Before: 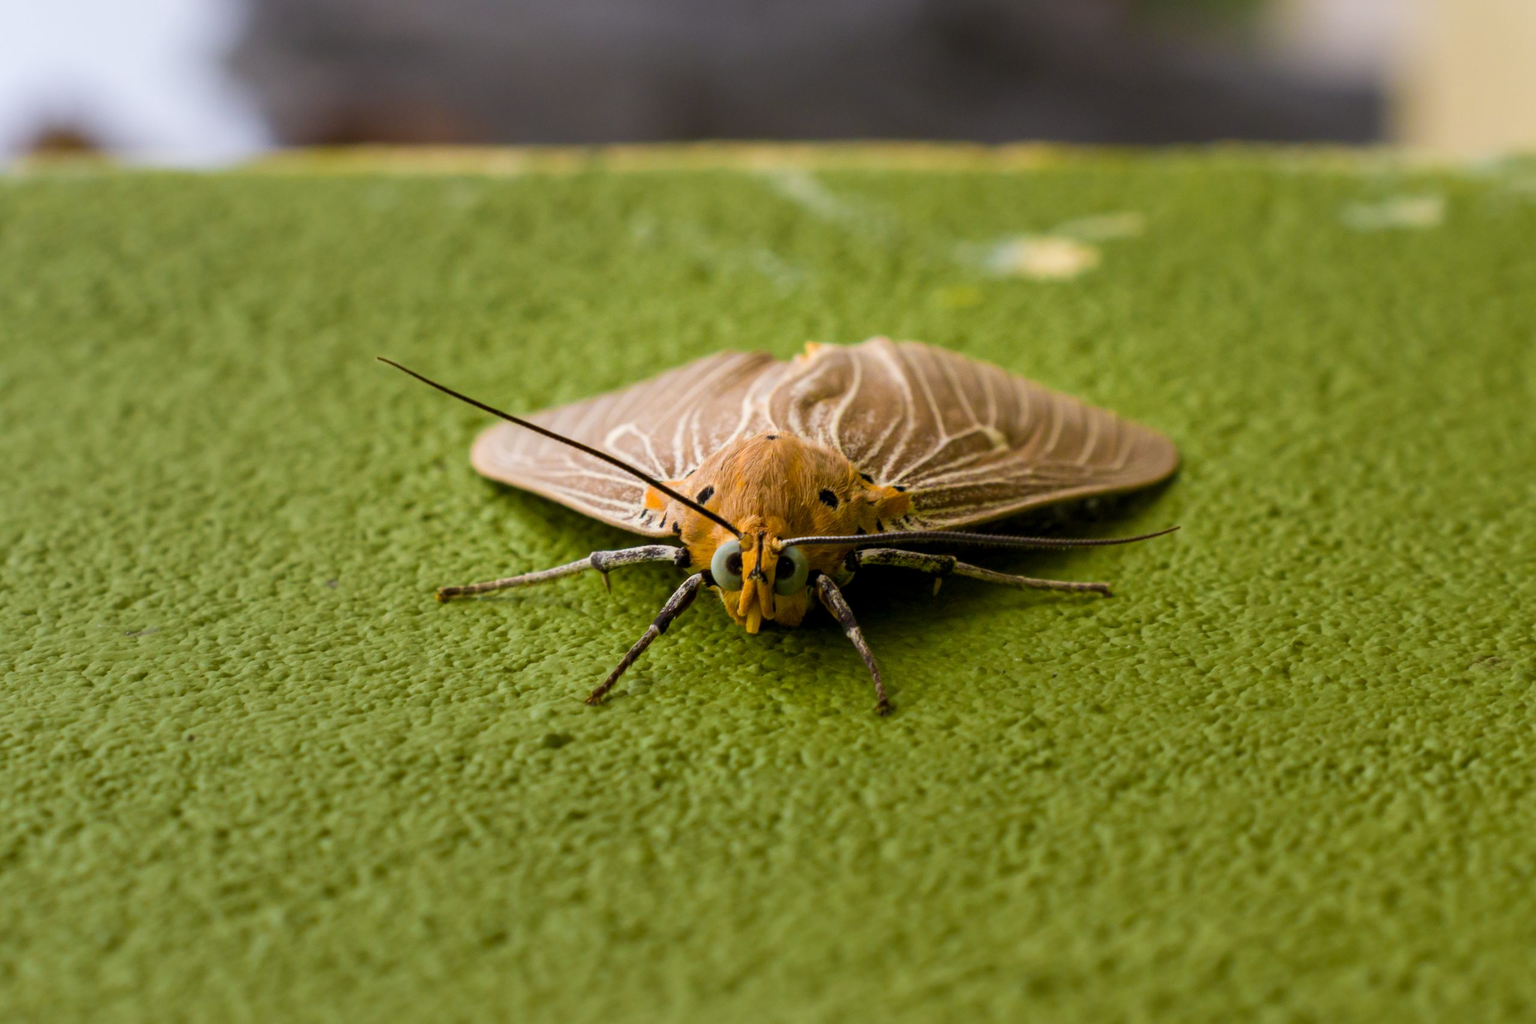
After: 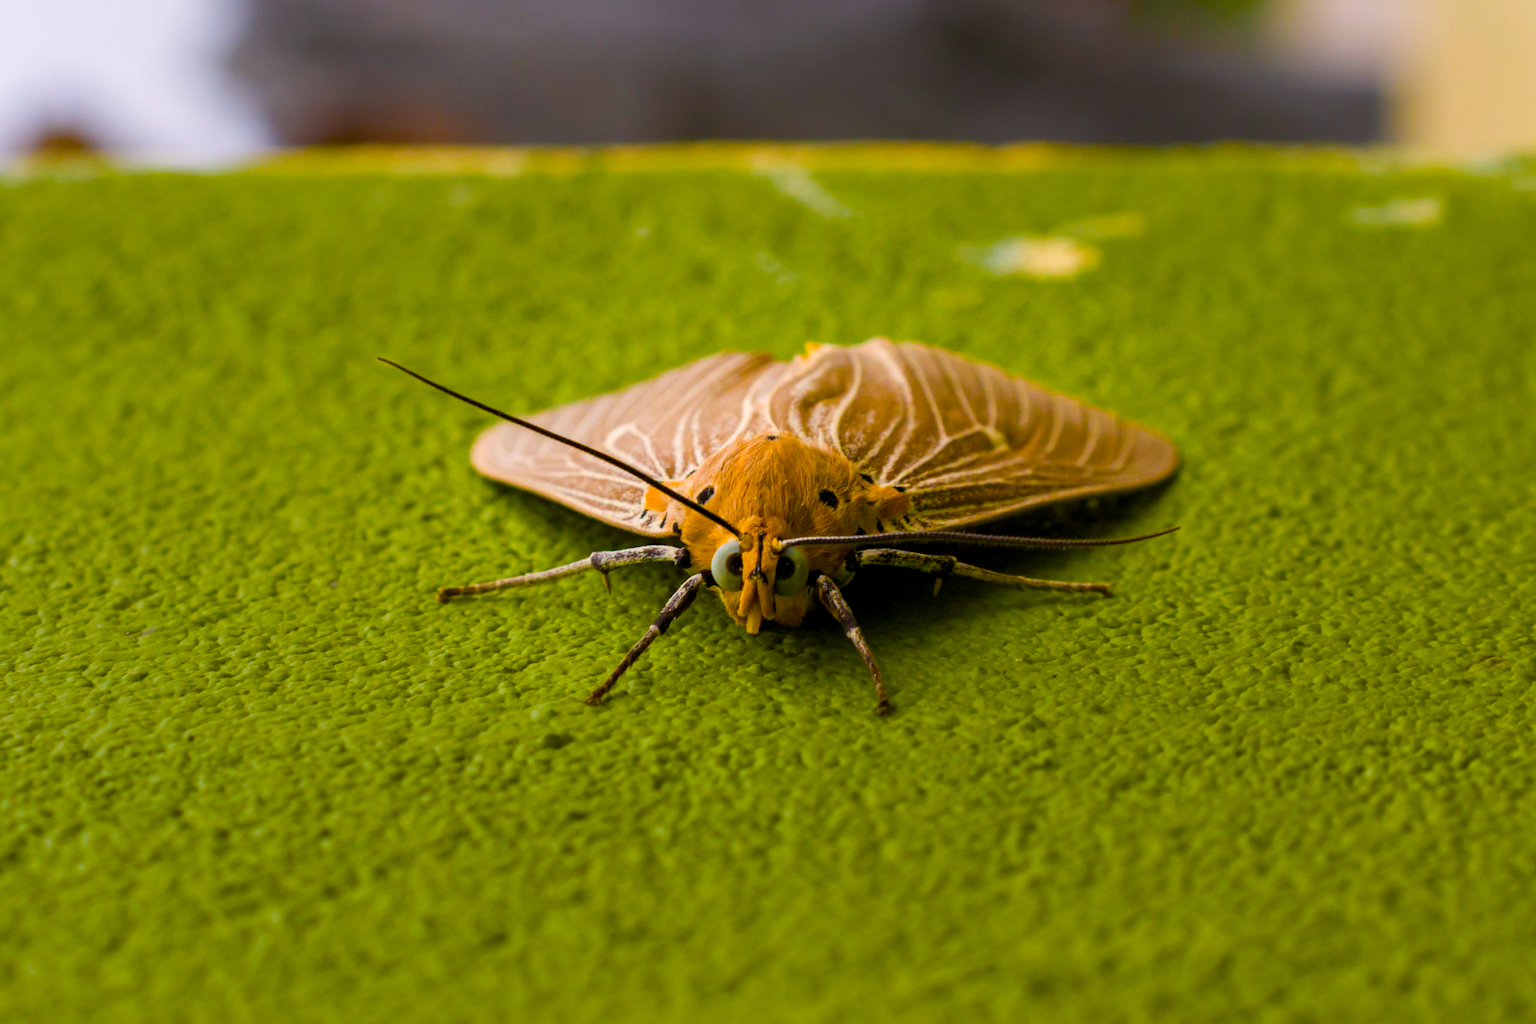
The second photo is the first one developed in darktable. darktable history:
color balance rgb: highlights gain › chroma 1.128%, highlights gain › hue 54.05°, linear chroma grading › global chroma 0.32%, perceptual saturation grading › global saturation 37.134%, perceptual saturation grading › shadows 34.776%, global vibrance 9.461%
